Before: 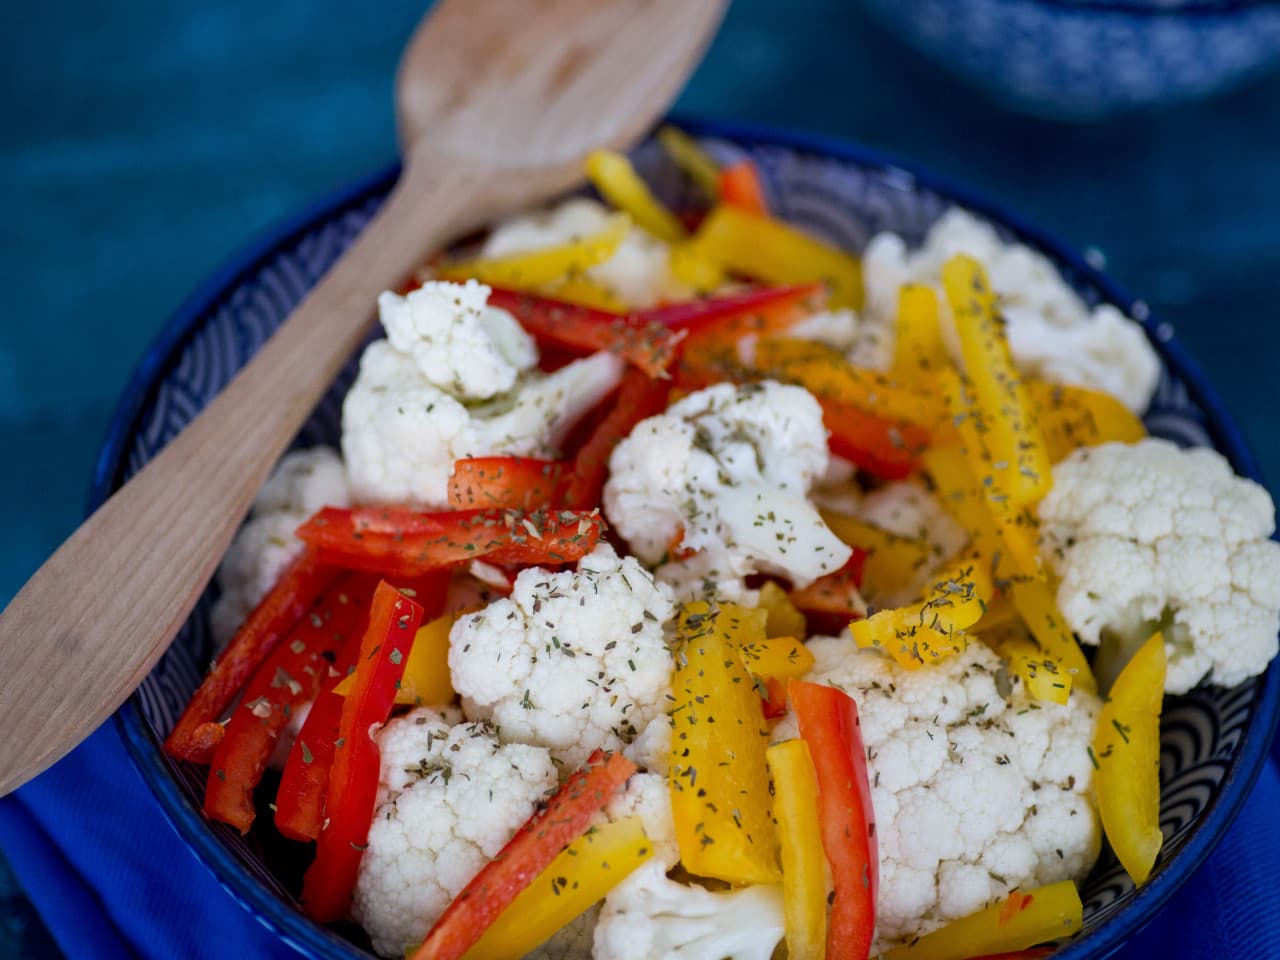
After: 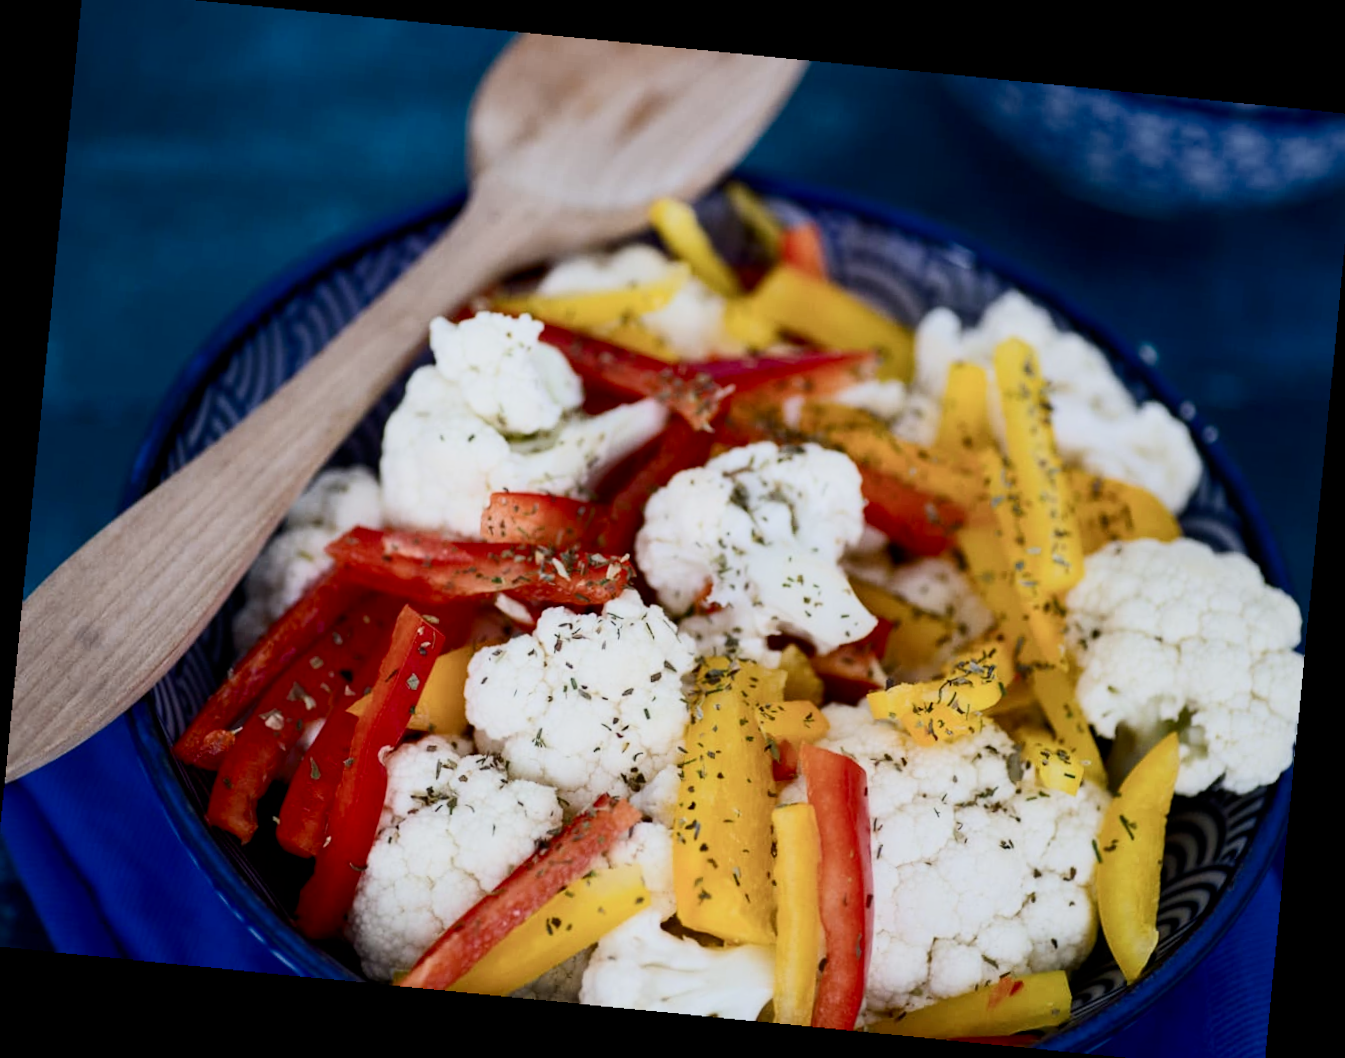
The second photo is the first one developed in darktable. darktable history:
filmic rgb: black relative exposure -6.59 EV, white relative exposure 4.71 EV, hardness 3.13, contrast 0.805
rotate and perspective: rotation 5.12°, automatic cropping off
crop and rotate: angle -0.5°
contrast brightness saturation: contrast 0.39, brightness 0.1
